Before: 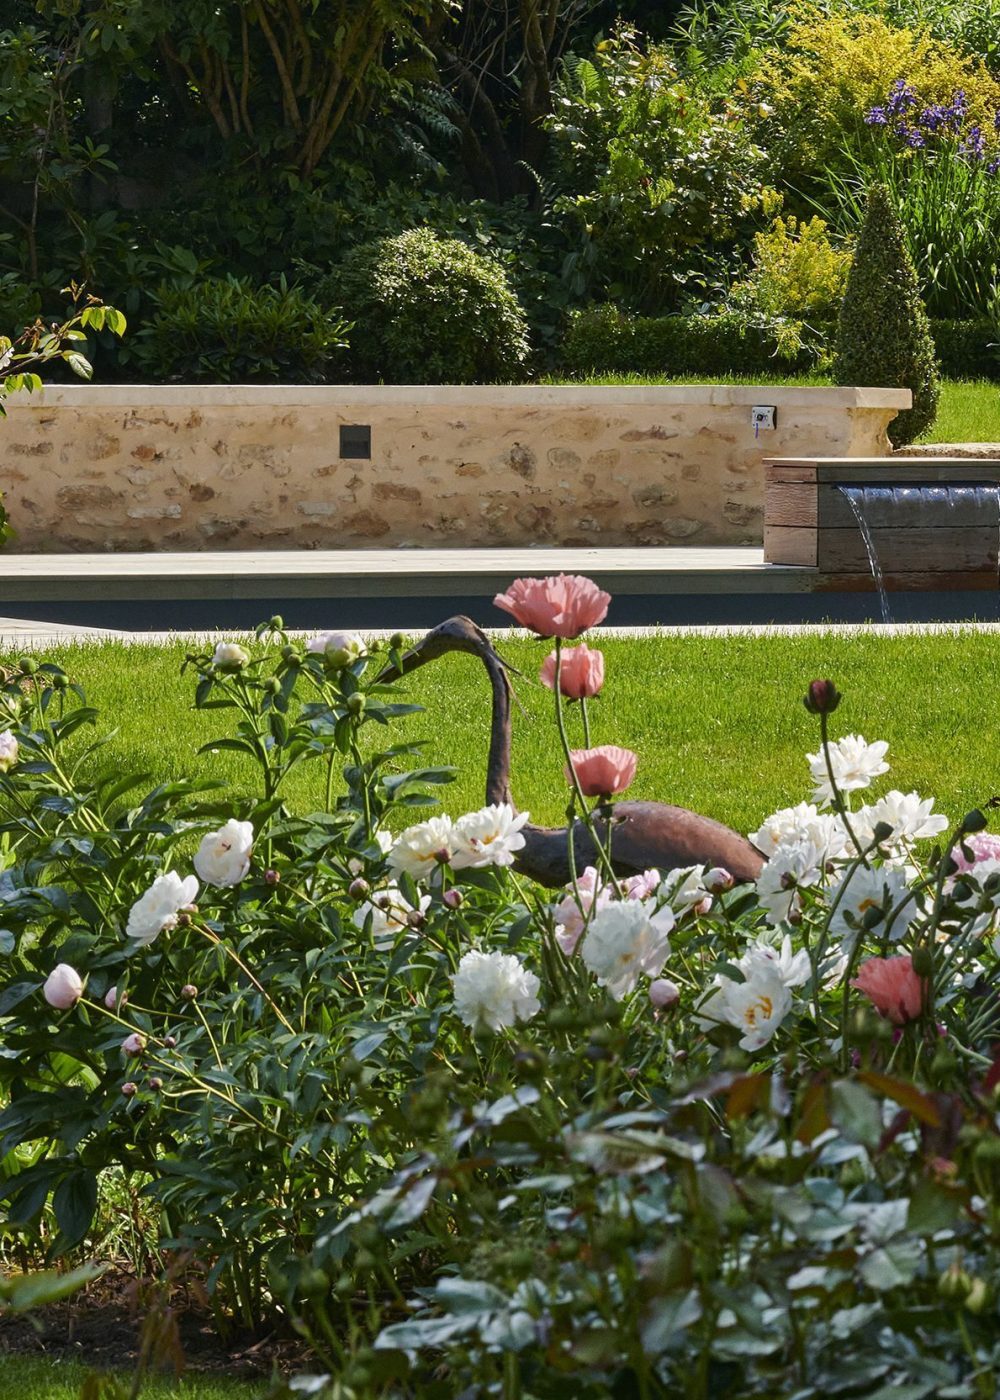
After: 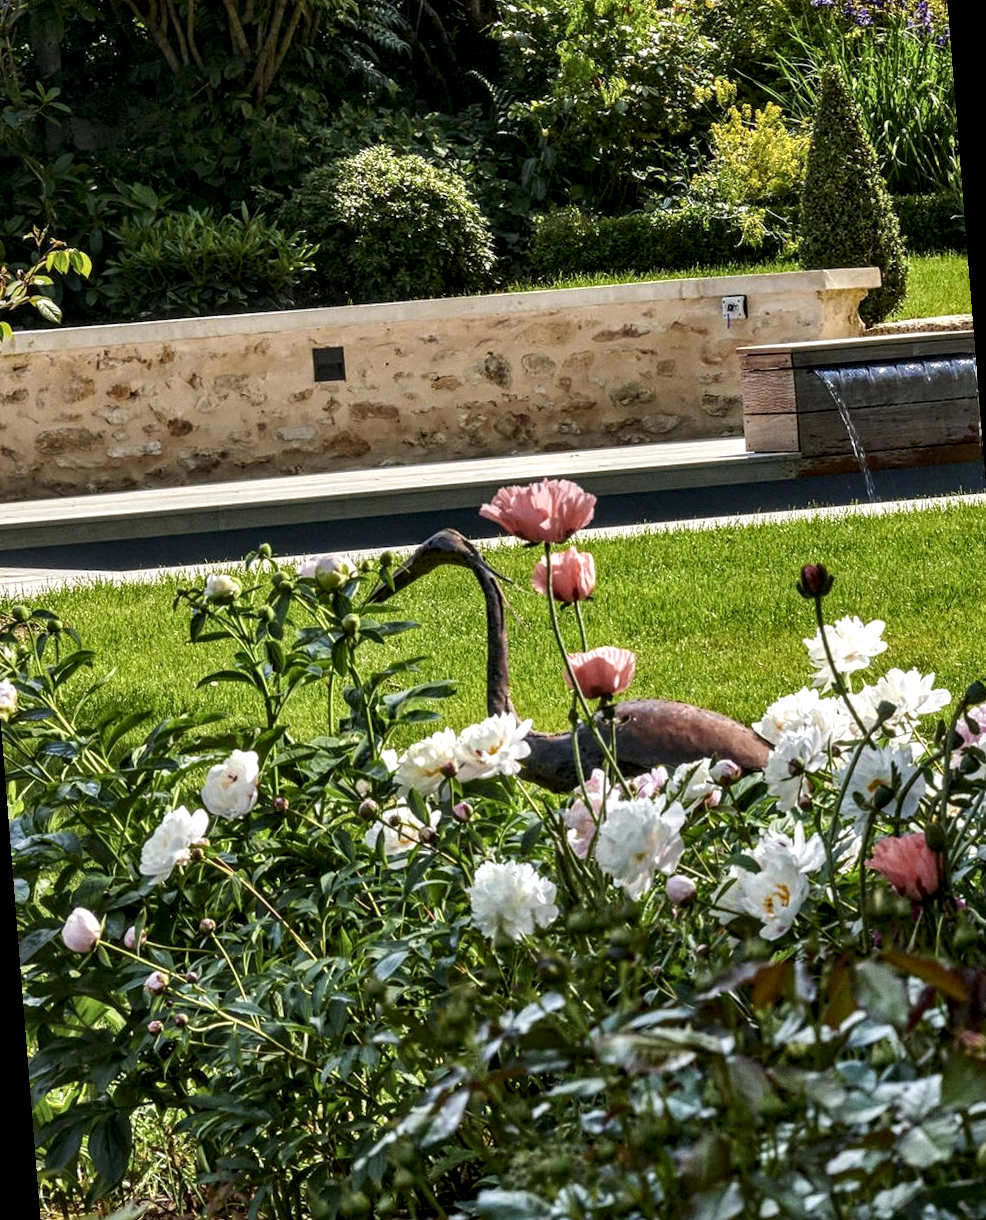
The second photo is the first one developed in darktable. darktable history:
rotate and perspective: rotation -4.57°, crop left 0.054, crop right 0.944, crop top 0.087, crop bottom 0.914
local contrast: highlights 65%, shadows 54%, detail 169%, midtone range 0.514
